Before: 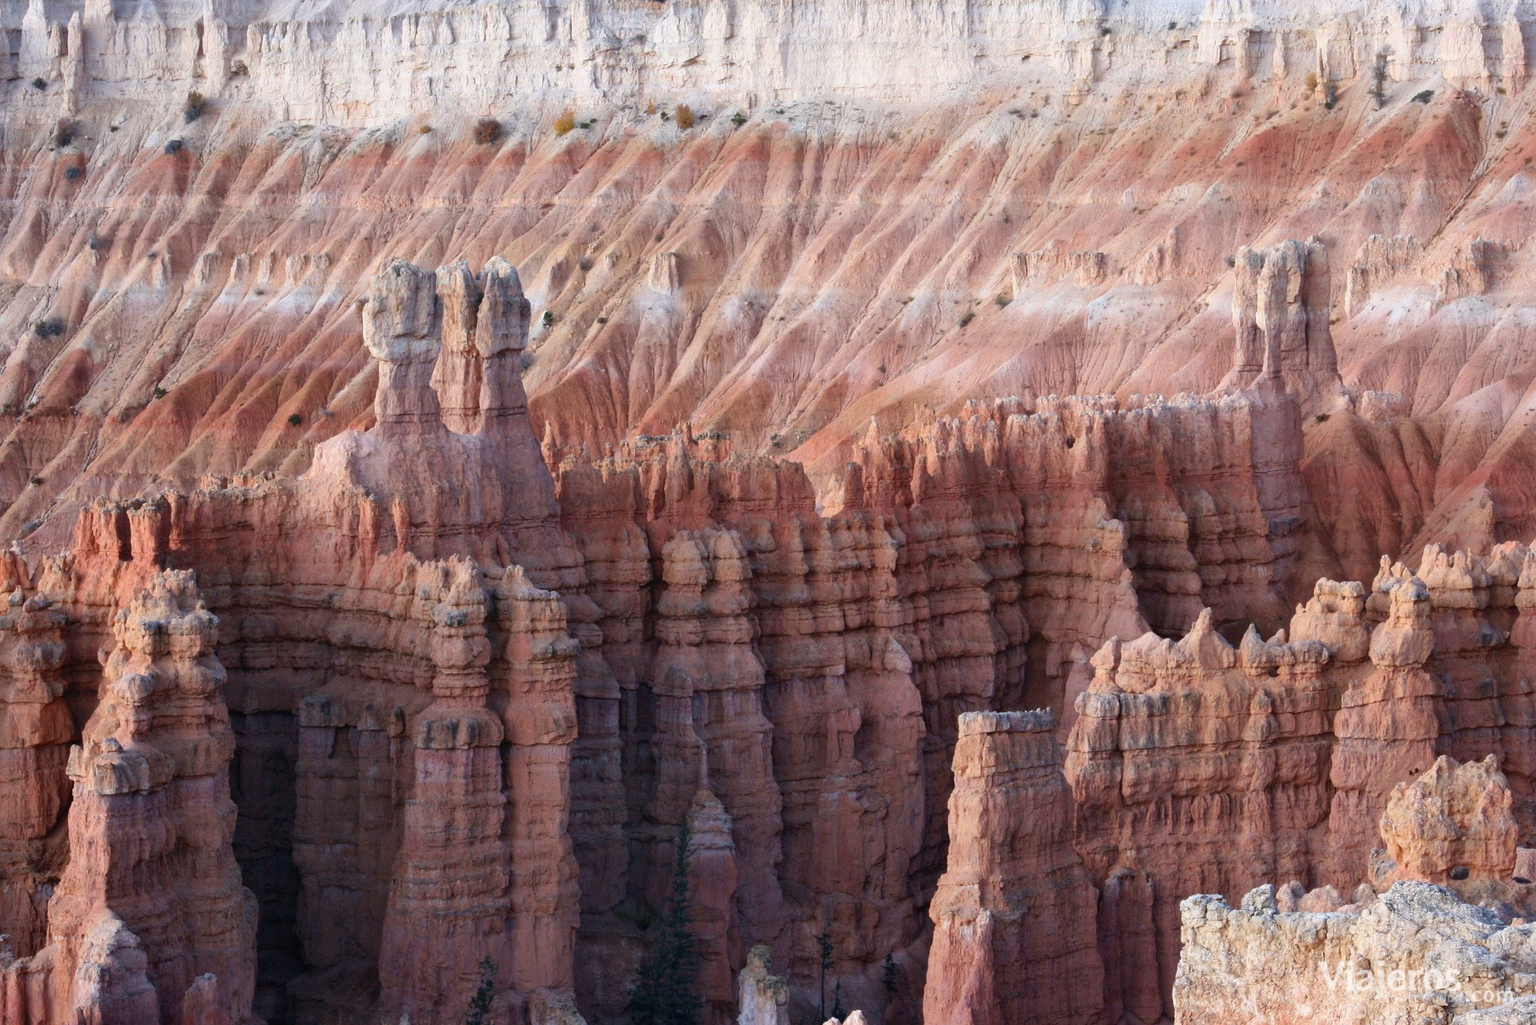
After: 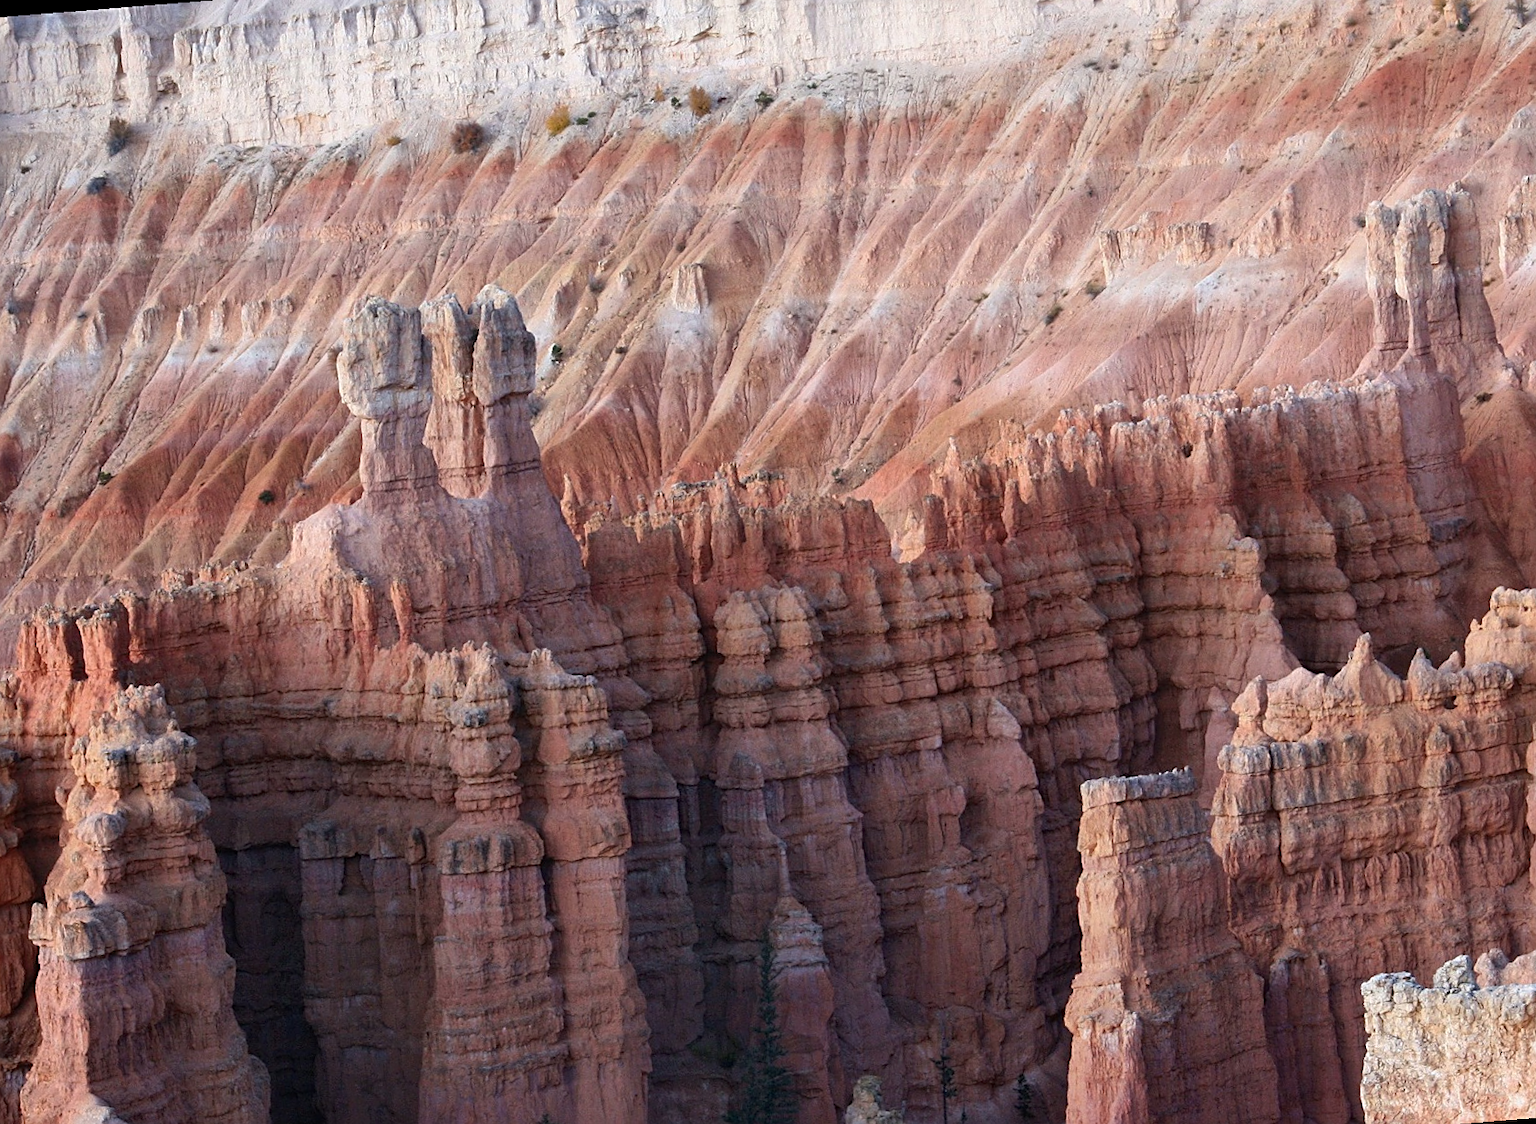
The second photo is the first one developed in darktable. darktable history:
sharpen: on, module defaults
crop and rotate: left 1.088%, right 8.807%
rotate and perspective: rotation -4.57°, crop left 0.054, crop right 0.944, crop top 0.087, crop bottom 0.914
